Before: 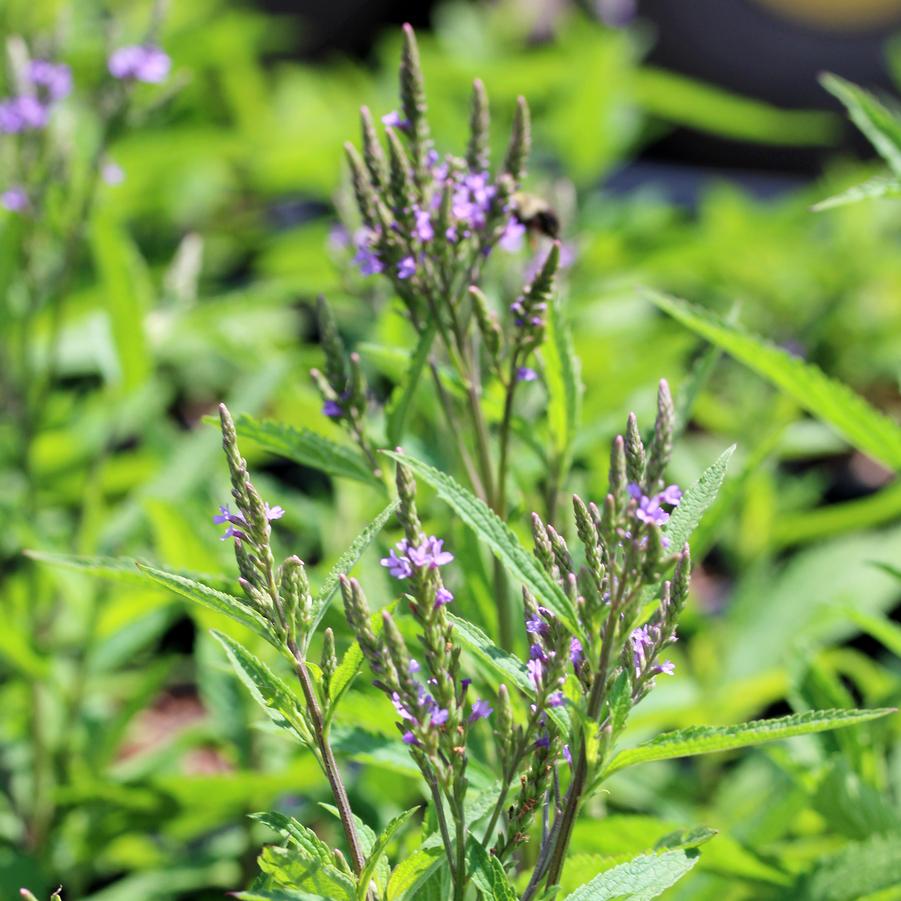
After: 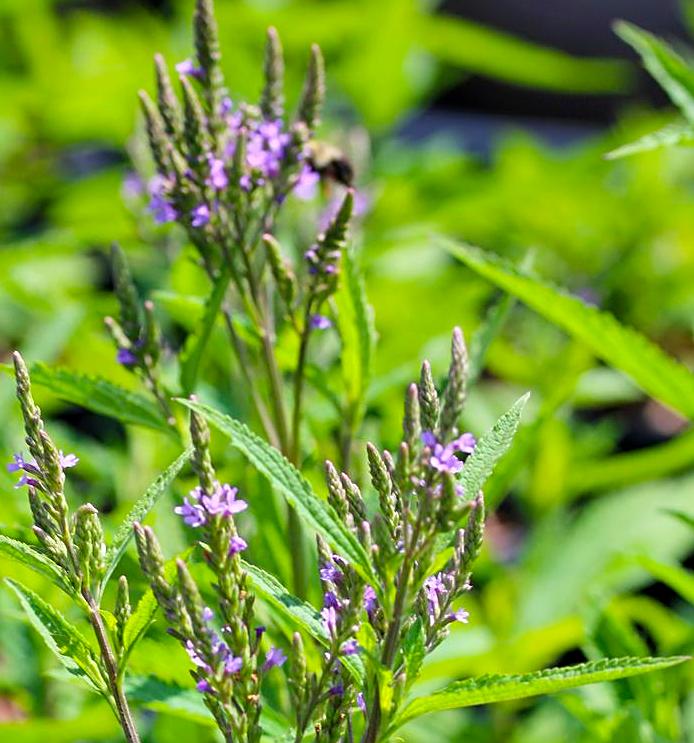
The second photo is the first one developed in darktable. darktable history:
crop: left 22.908%, top 5.821%, bottom 11.67%
sharpen: amount 0.482
color balance rgb: power › hue 330.13°, perceptual saturation grading › global saturation 30.302%
